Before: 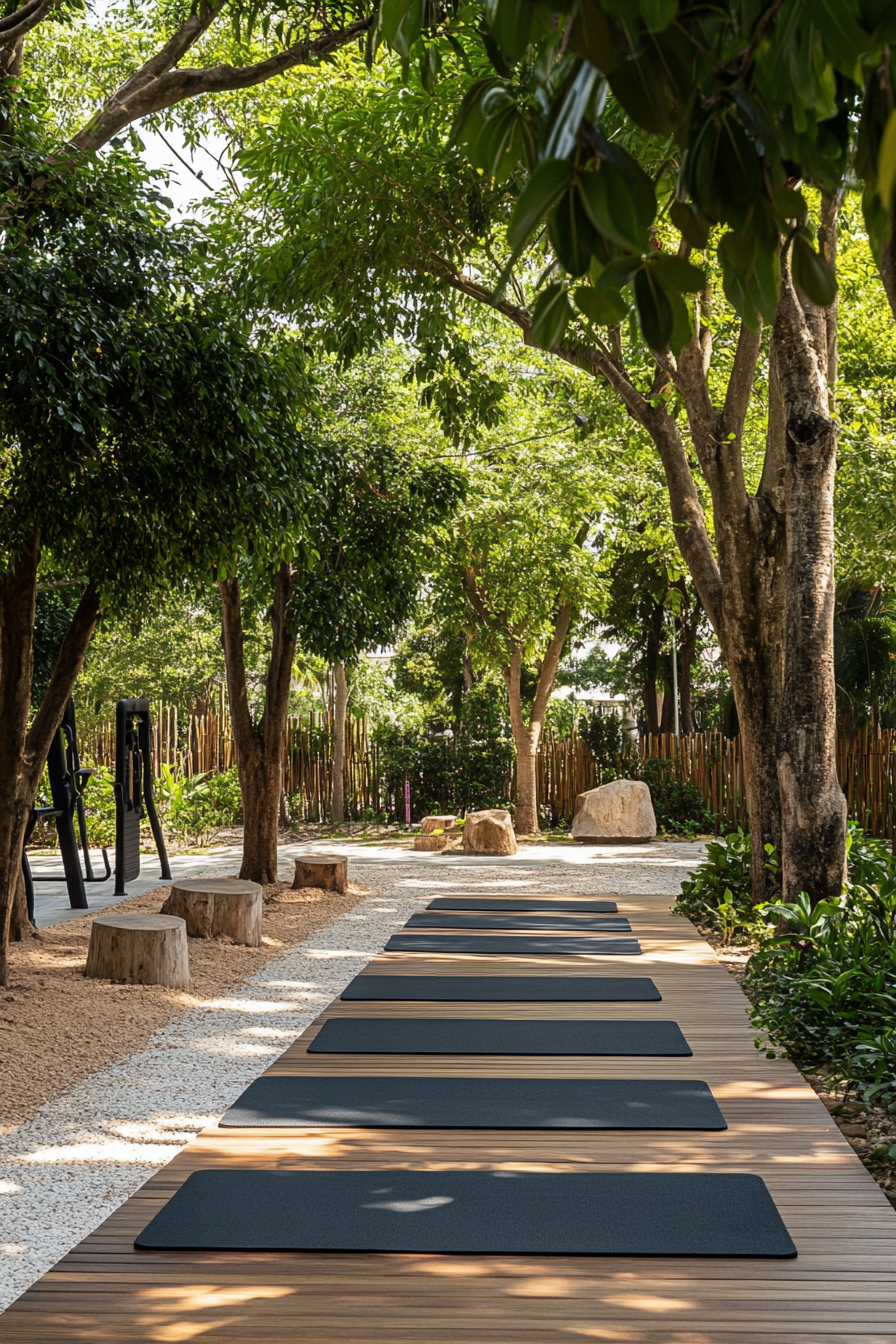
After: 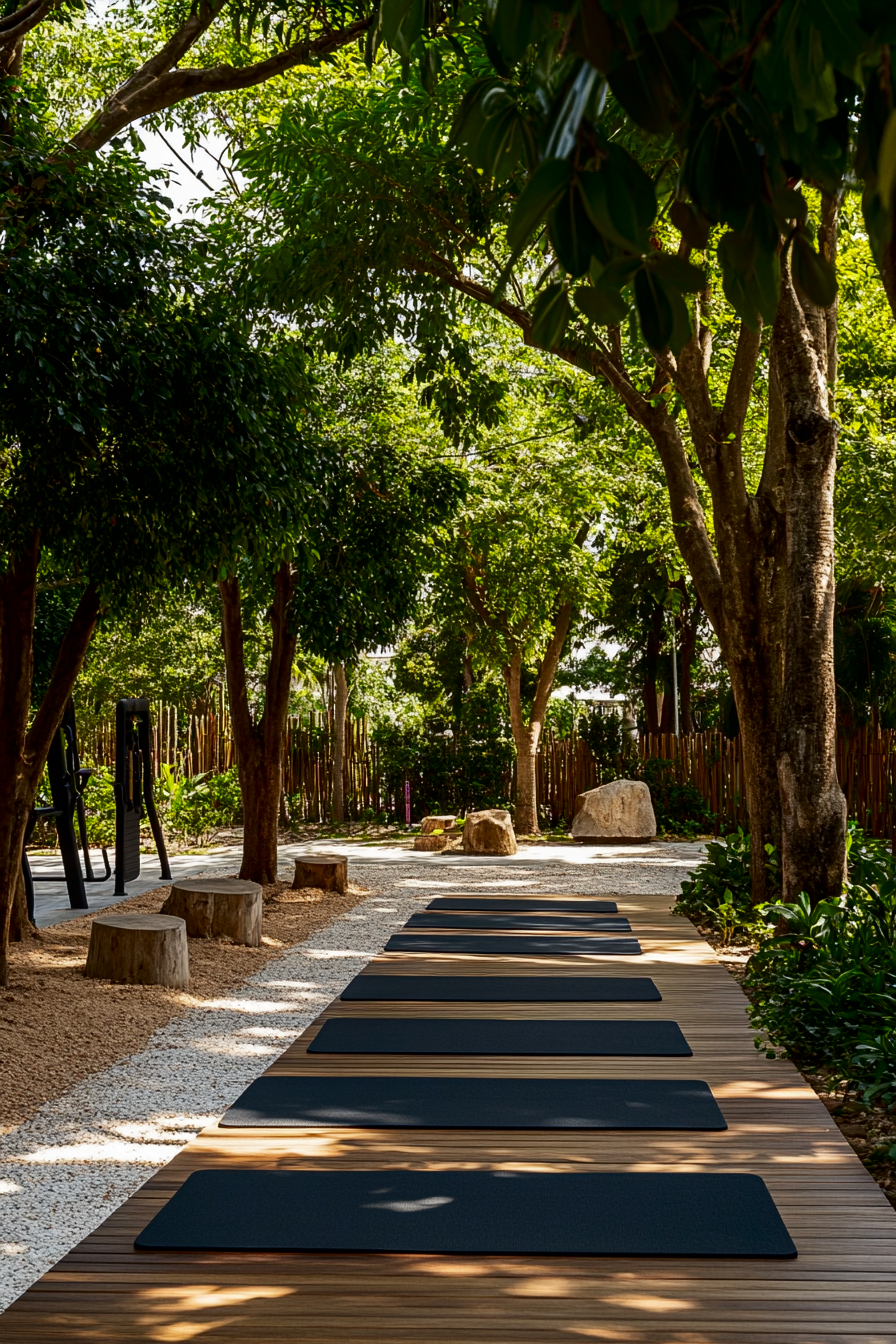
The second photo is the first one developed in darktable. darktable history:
contrast brightness saturation: contrast 0.099, brightness -0.265, saturation 0.138
